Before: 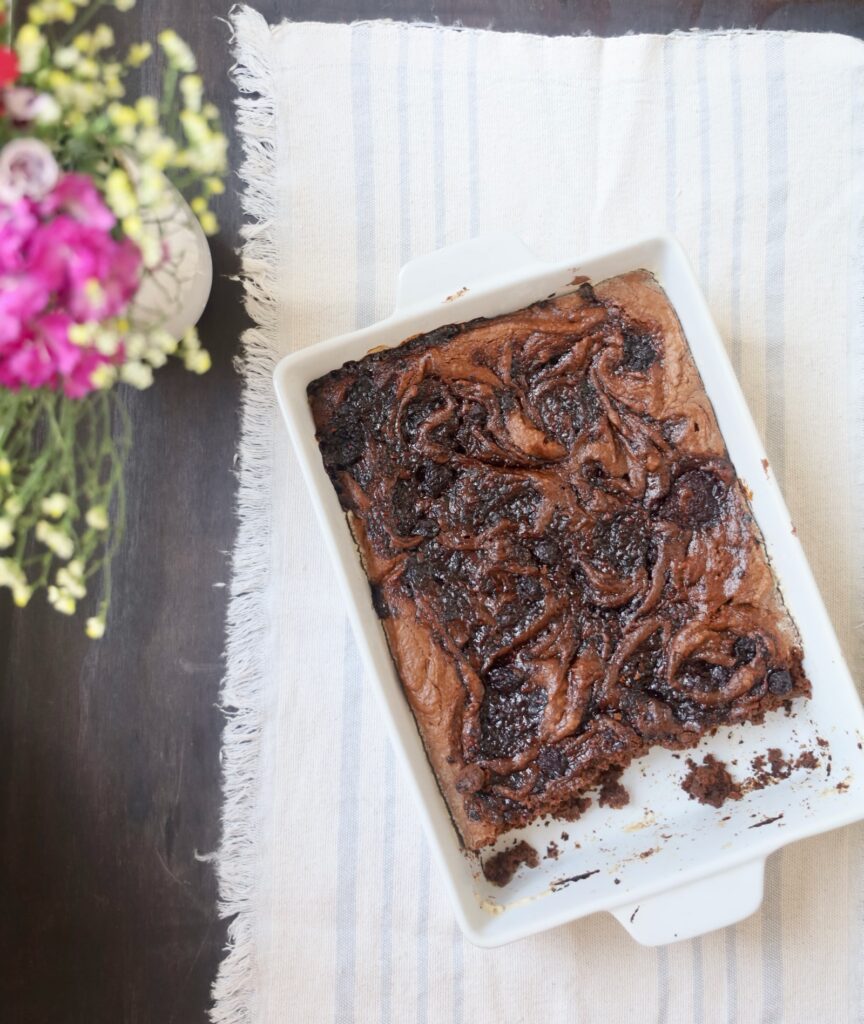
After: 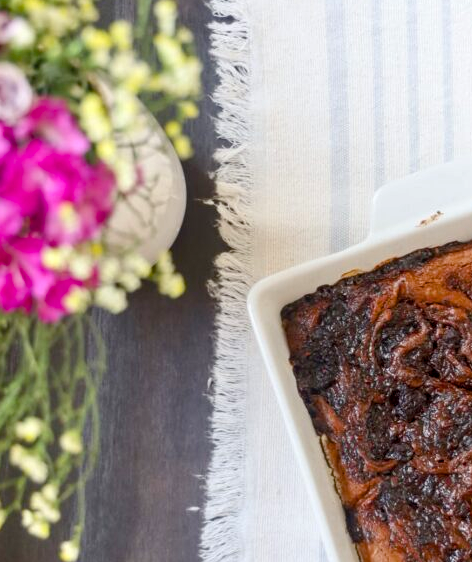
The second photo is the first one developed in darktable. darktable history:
color balance rgb: perceptual saturation grading › global saturation 35%, perceptual saturation grading › highlights -25%, perceptual saturation grading › shadows 25%, global vibrance 10%
local contrast: on, module defaults
crop and rotate: left 3.047%, top 7.509%, right 42.236%, bottom 37.598%
